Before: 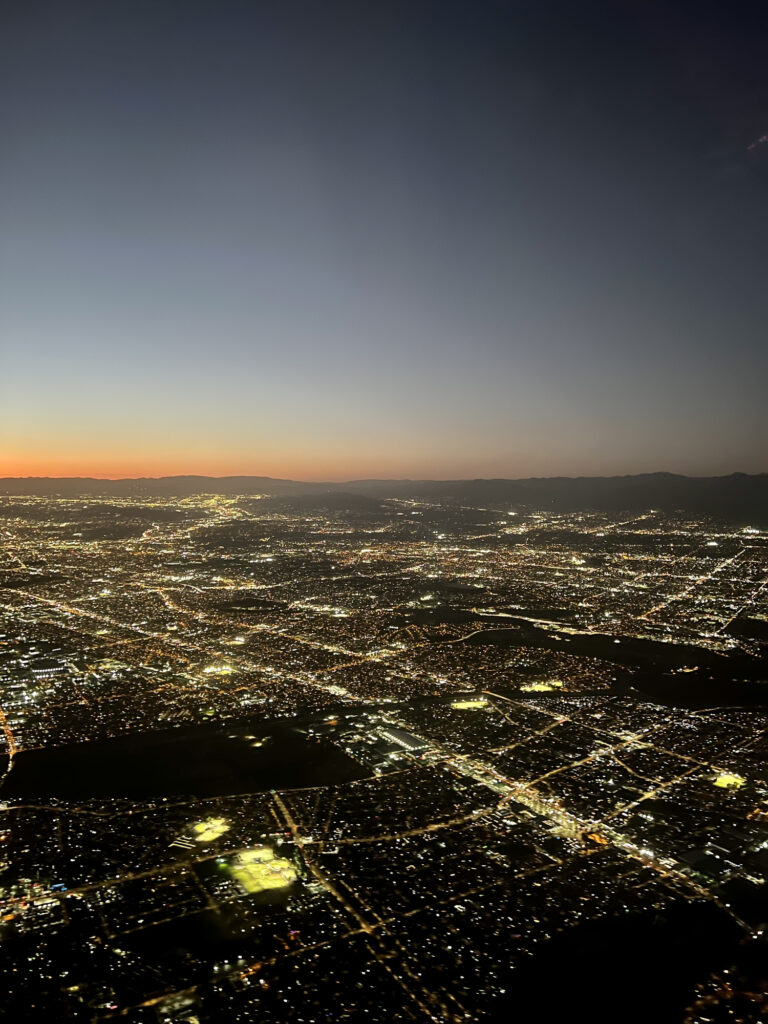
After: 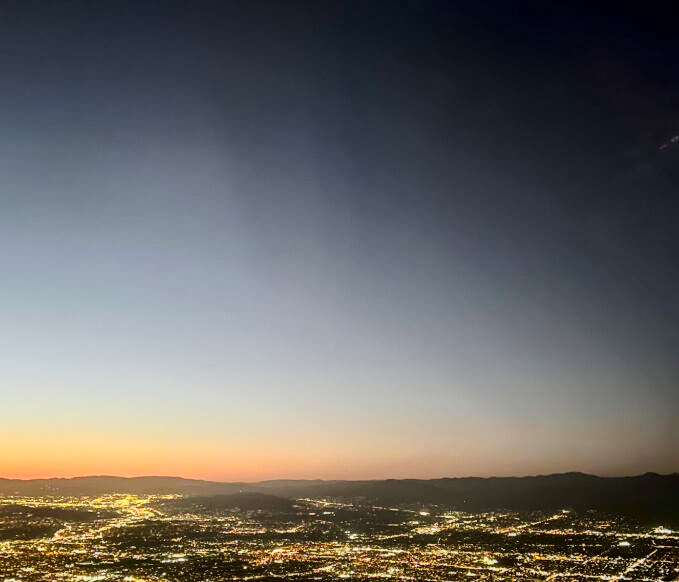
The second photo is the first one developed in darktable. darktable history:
exposure: exposure 0.462 EV, compensate highlight preservation false
filmic rgb: black relative exposure -7.65 EV, white relative exposure 4.56 EV, threshold 3 EV, hardness 3.61, enable highlight reconstruction true
contrast brightness saturation: contrast 0.281
crop and rotate: left 11.586%, bottom 43.125%
local contrast: on, module defaults
color zones: curves: ch0 [(0.224, 0.526) (0.75, 0.5)]; ch1 [(0.055, 0.526) (0.224, 0.761) (0.377, 0.526) (0.75, 0.5)]
